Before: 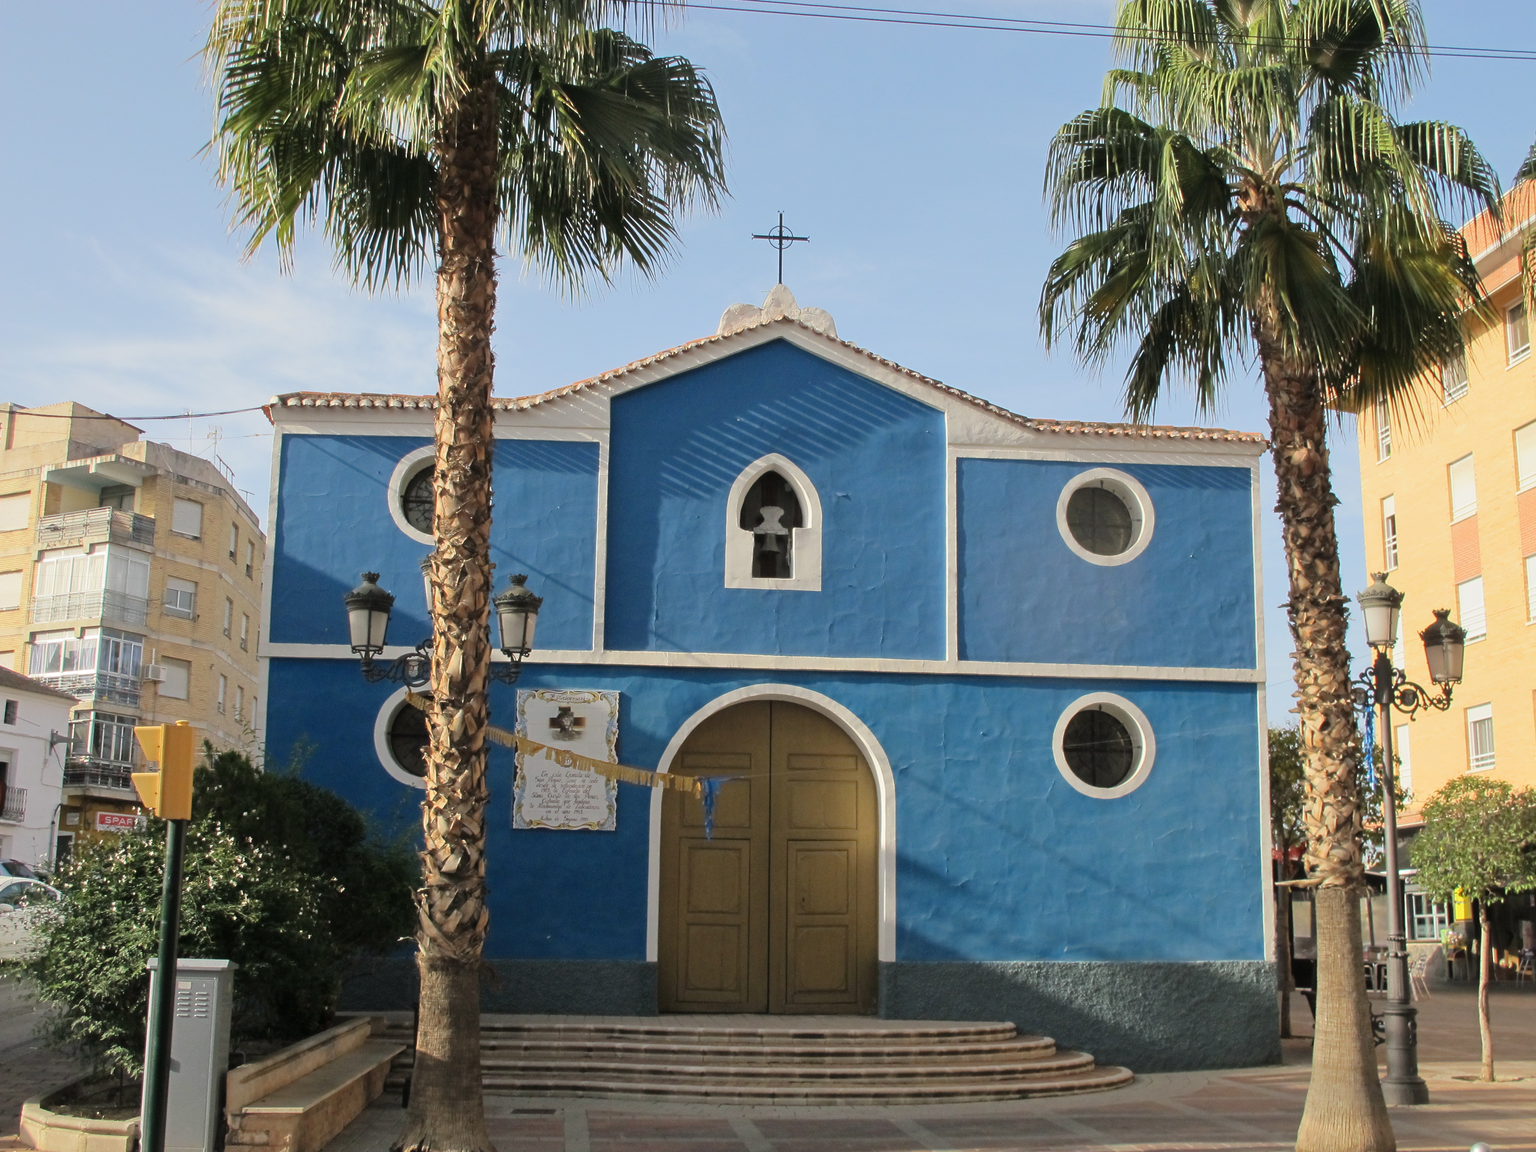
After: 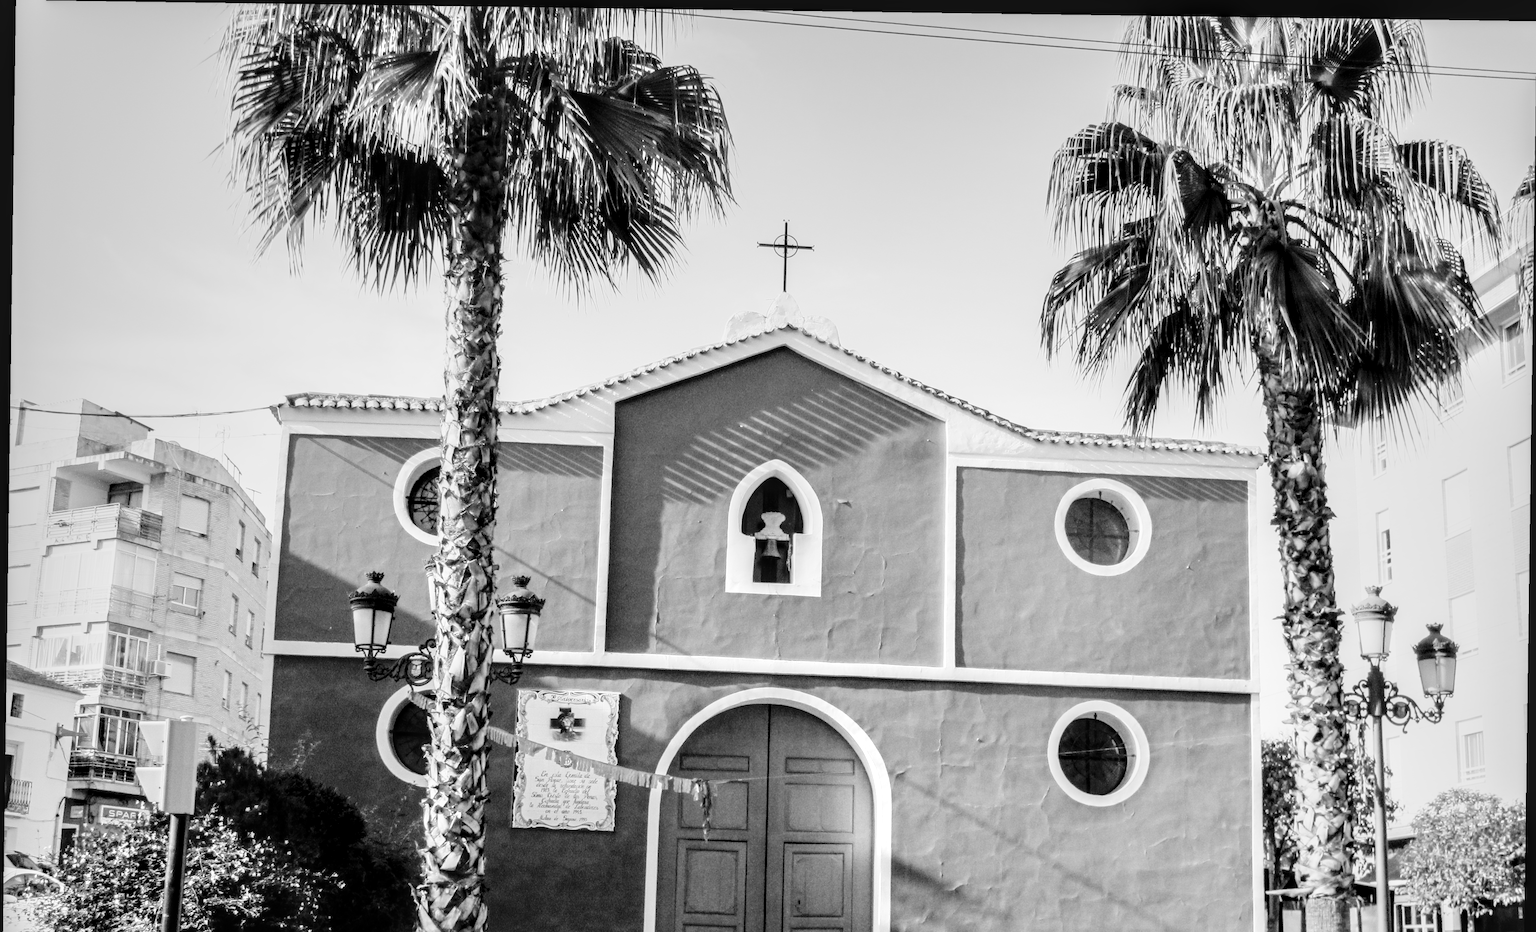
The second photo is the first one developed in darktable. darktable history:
tone curve: curves: ch0 [(0, 0.021) (0.049, 0.044) (0.152, 0.14) (0.328, 0.377) (0.473, 0.543) (0.641, 0.705) (0.868, 0.887) (1, 0.969)]; ch1 [(0, 0) (0.302, 0.331) (0.427, 0.433) (0.472, 0.47) (0.502, 0.503) (0.522, 0.526) (0.564, 0.591) (0.602, 0.632) (0.677, 0.701) (0.859, 0.885) (1, 1)]; ch2 [(0, 0) (0.33, 0.301) (0.447, 0.44) (0.487, 0.496) (0.502, 0.516) (0.535, 0.554) (0.565, 0.598) (0.618, 0.629) (1, 1)], color space Lab, independent channels, preserve colors none
rotate and perspective: rotation 0.8°, automatic cropping off
monochrome: on, module defaults
crop: bottom 19.644%
base curve: curves: ch0 [(0, 0) (0.008, 0.007) (0.022, 0.029) (0.048, 0.089) (0.092, 0.197) (0.191, 0.399) (0.275, 0.534) (0.357, 0.65) (0.477, 0.78) (0.542, 0.833) (0.799, 0.973) (1, 1)], preserve colors none
local contrast: highlights 25%, detail 150%
tone equalizer: -8 EV -0.417 EV, -7 EV -0.389 EV, -6 EV -0.333 EV, -5 EV -0.222 EV, -3 EV 0.222 EV, -2 EV 0.333 EV, -1 EV 0.389 EV, +0 EV 0.417 EV, edges refinement/feathering 500, mask exposure compensation -1.57 EV, preserve details no
